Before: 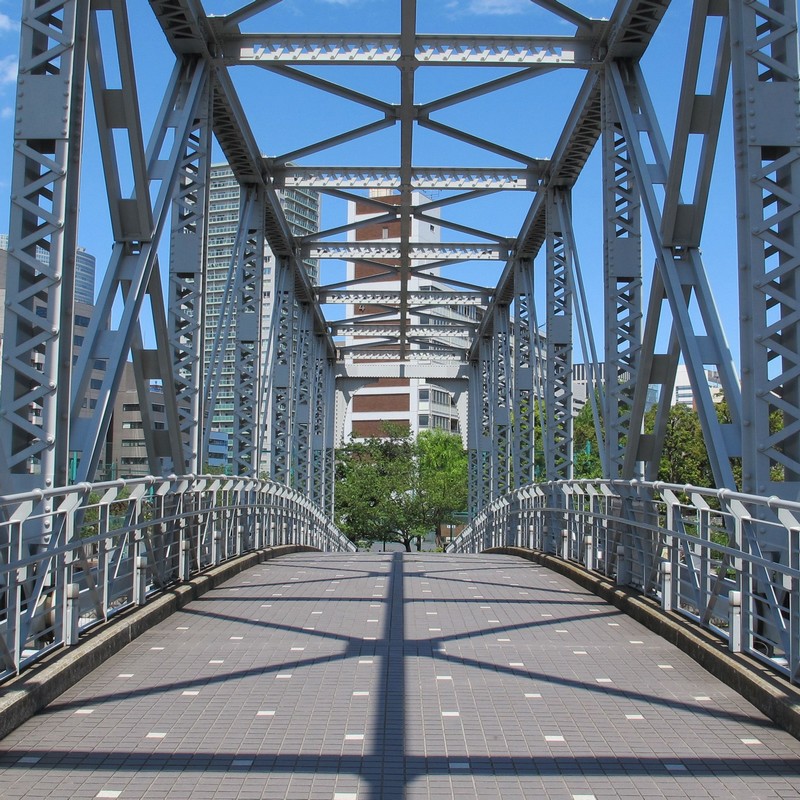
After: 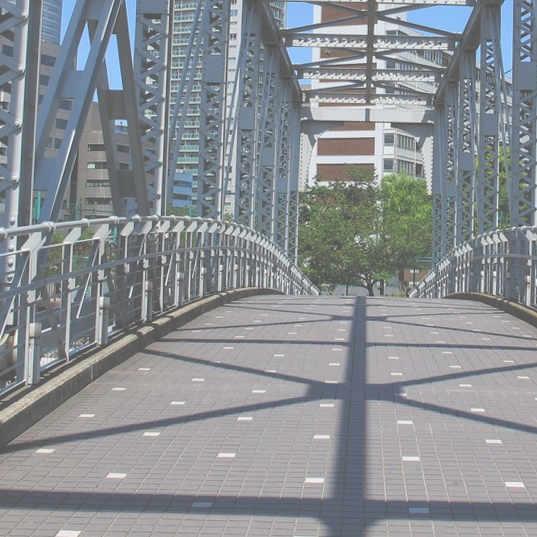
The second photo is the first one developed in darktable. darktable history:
crop and rotate: angle -0.82°, left 3.85%, top 31.828%, right 27.992%
exposure: black level correction -0.087, compensate highlight preservation false
